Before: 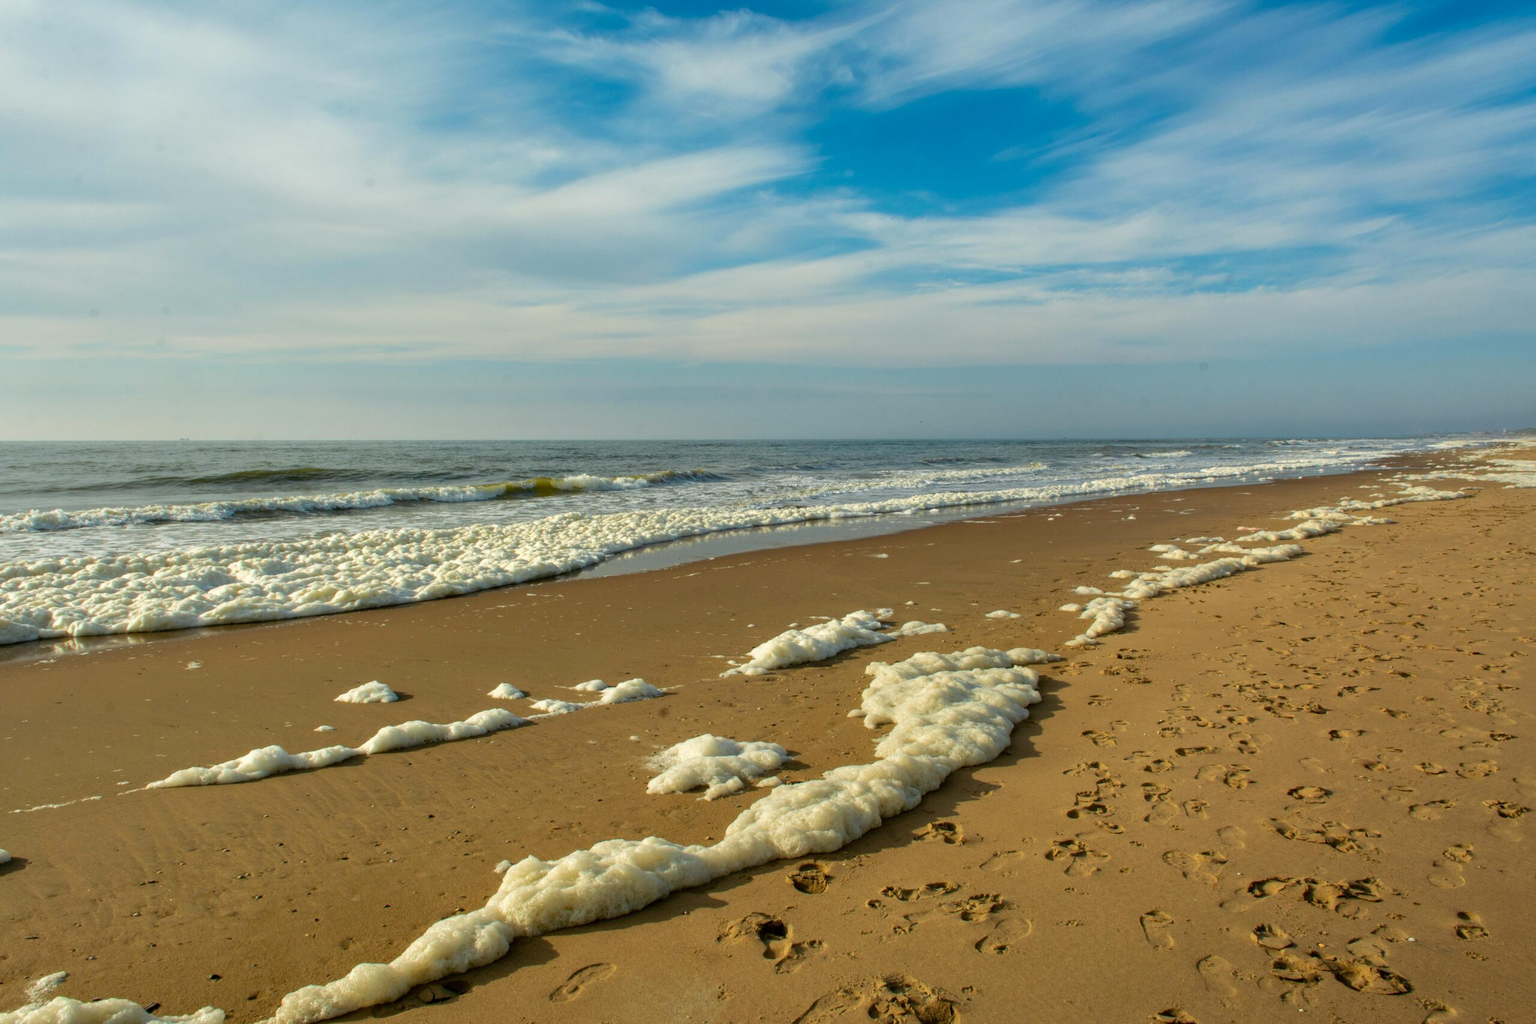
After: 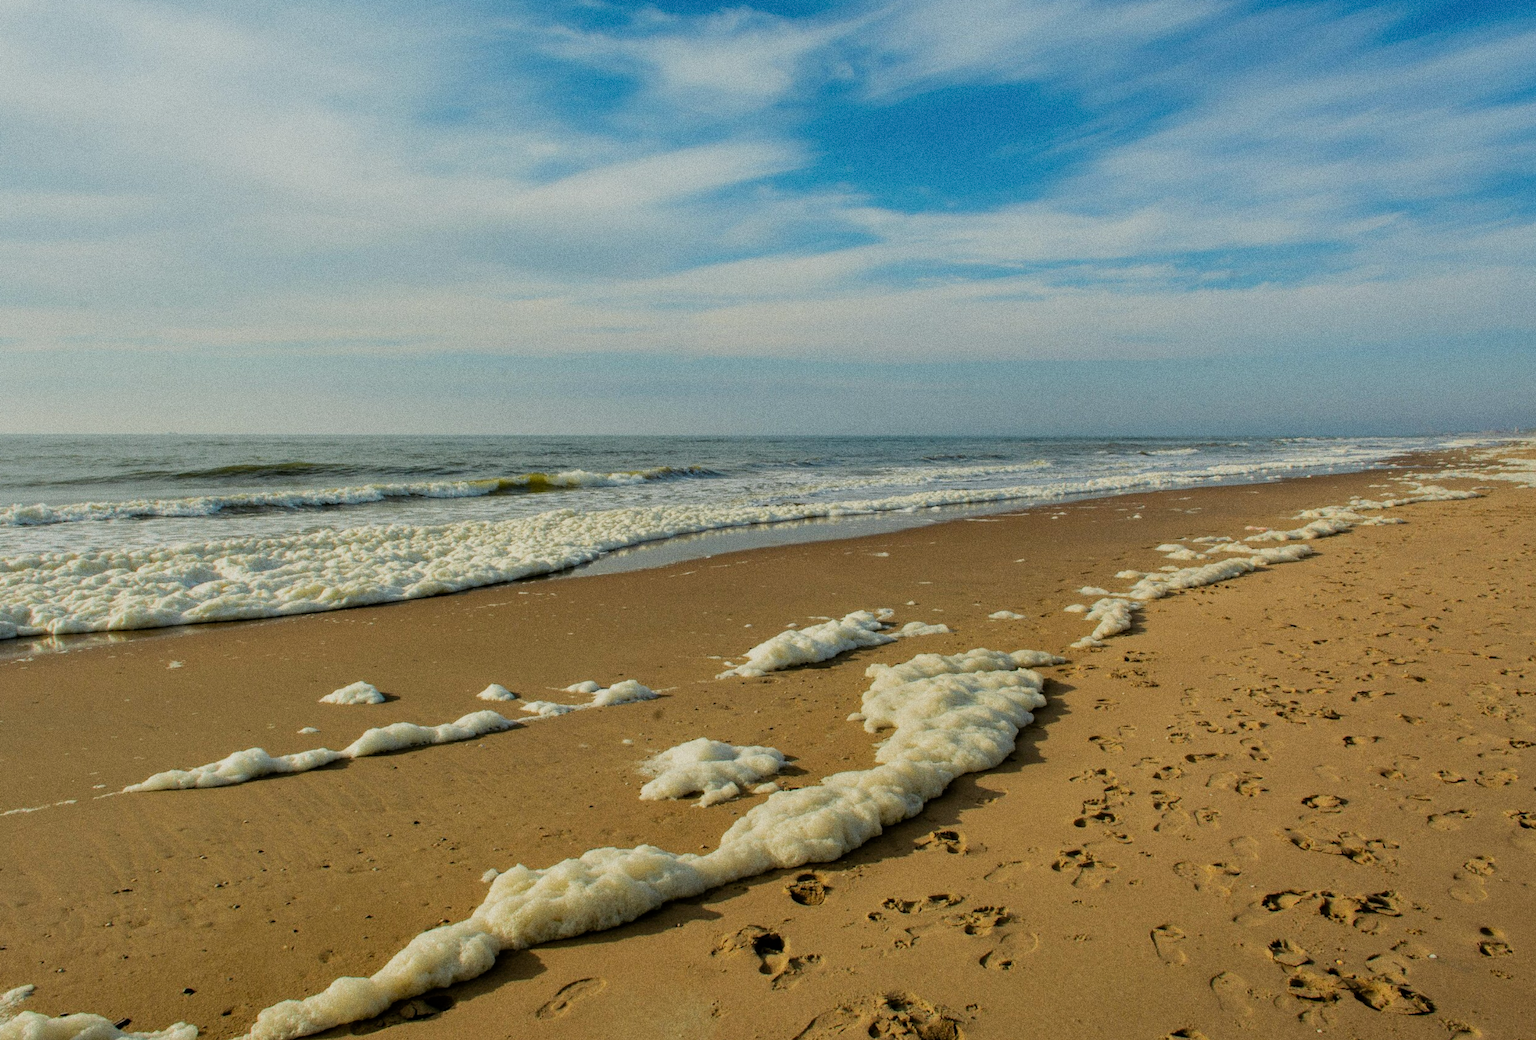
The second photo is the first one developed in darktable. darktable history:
grain: coarseness 0.09 ISO, strength 40%
filmic rgb: black relative exposure -7.65 EV, white relative exposure 4.56 EV, hardness 3.61
white balance: red 1, blue 1
rotate and perspective: rotation 0.226°, lens shift (vertical) -0.042, crop left 0.023, crop right 0.982, crop top 0.006, crop bottom 0.994
